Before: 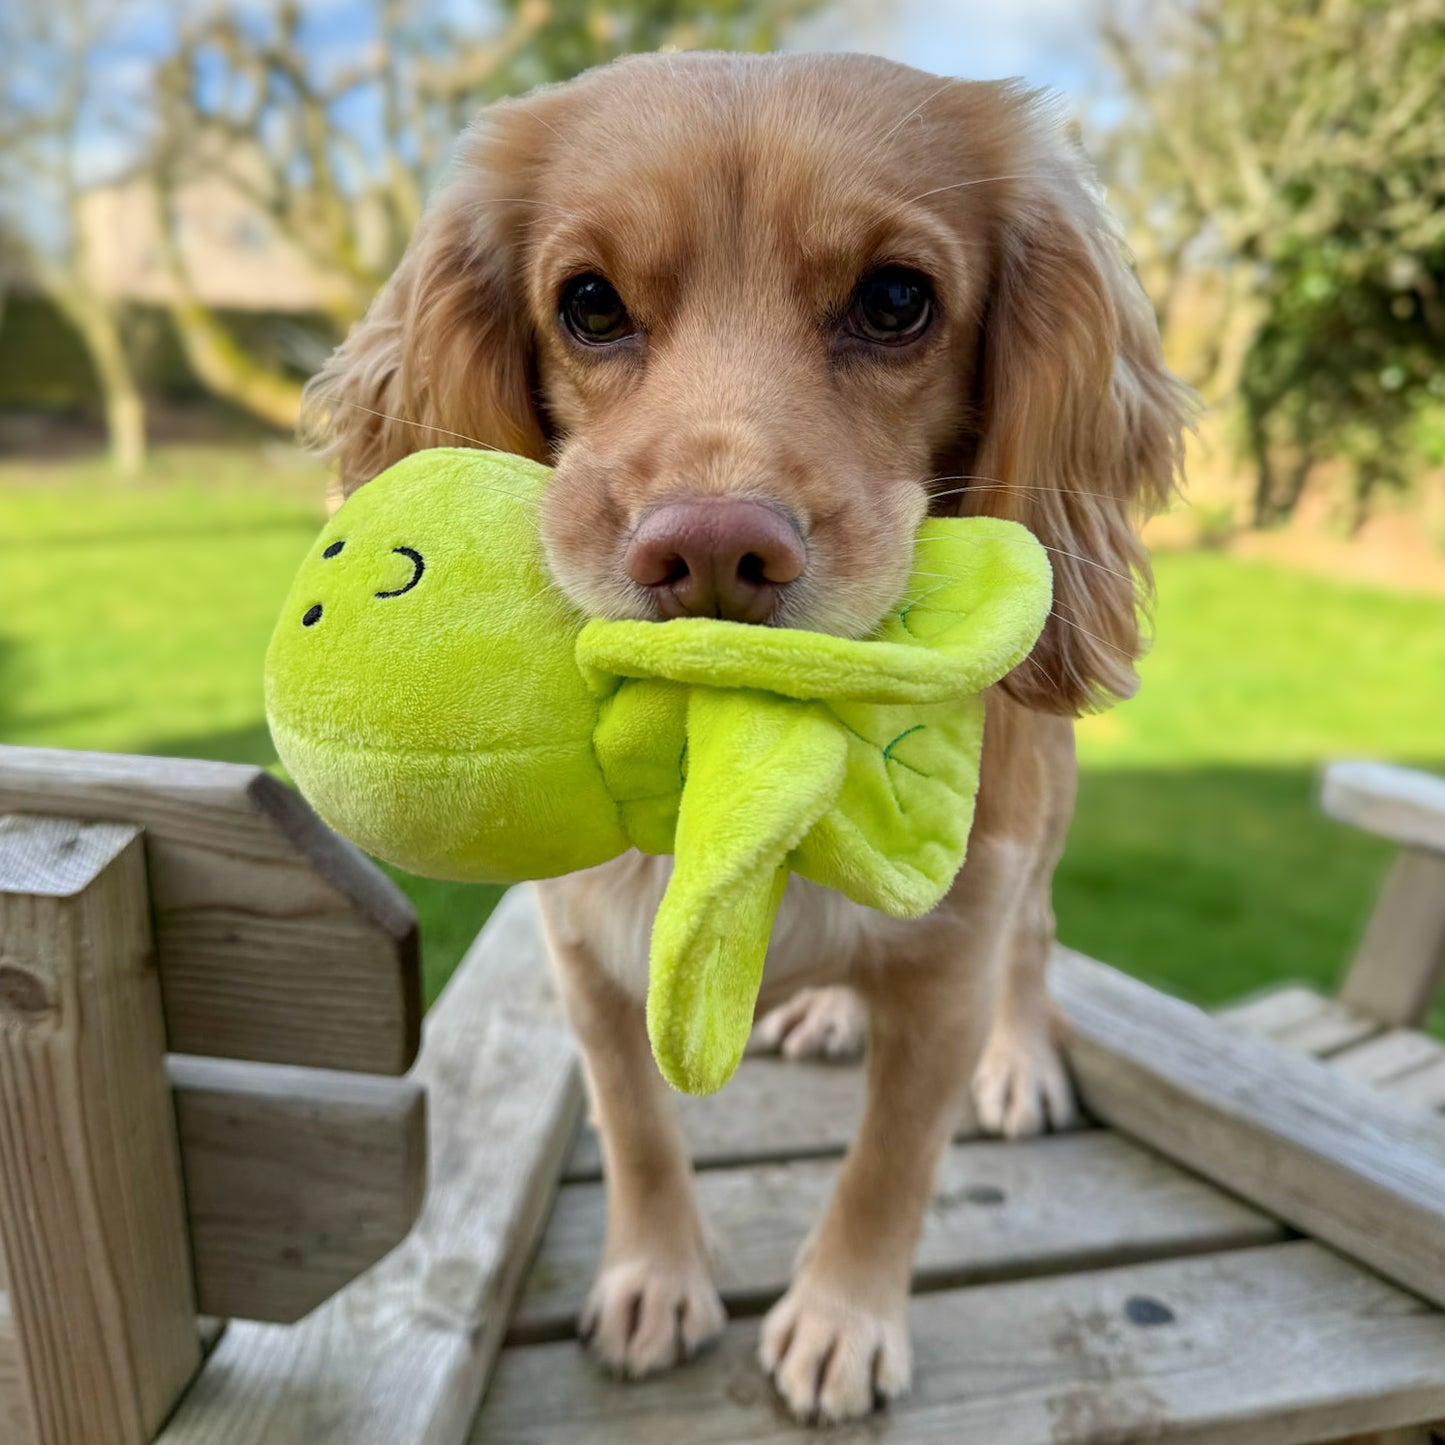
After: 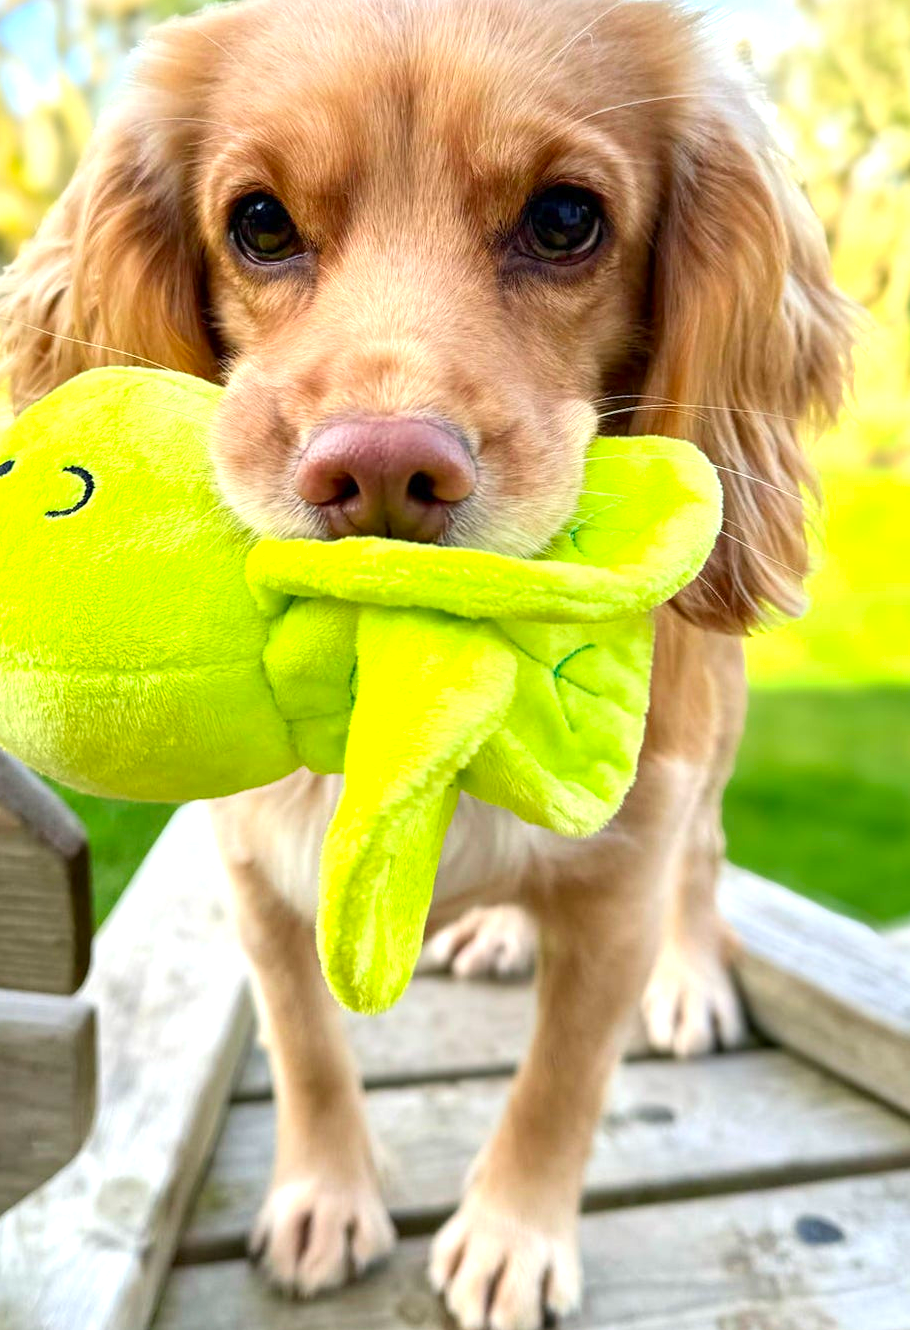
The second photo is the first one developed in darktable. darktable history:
exposure: exposure 1 EV, compensate exposure bias true, compensate highlight preservation false
contrast brightness saturation: contrast 0.094, saturation 0.284
crop and rotate: left 22.874%, top 5.63%, right 14.145%, bottom 2.313%
